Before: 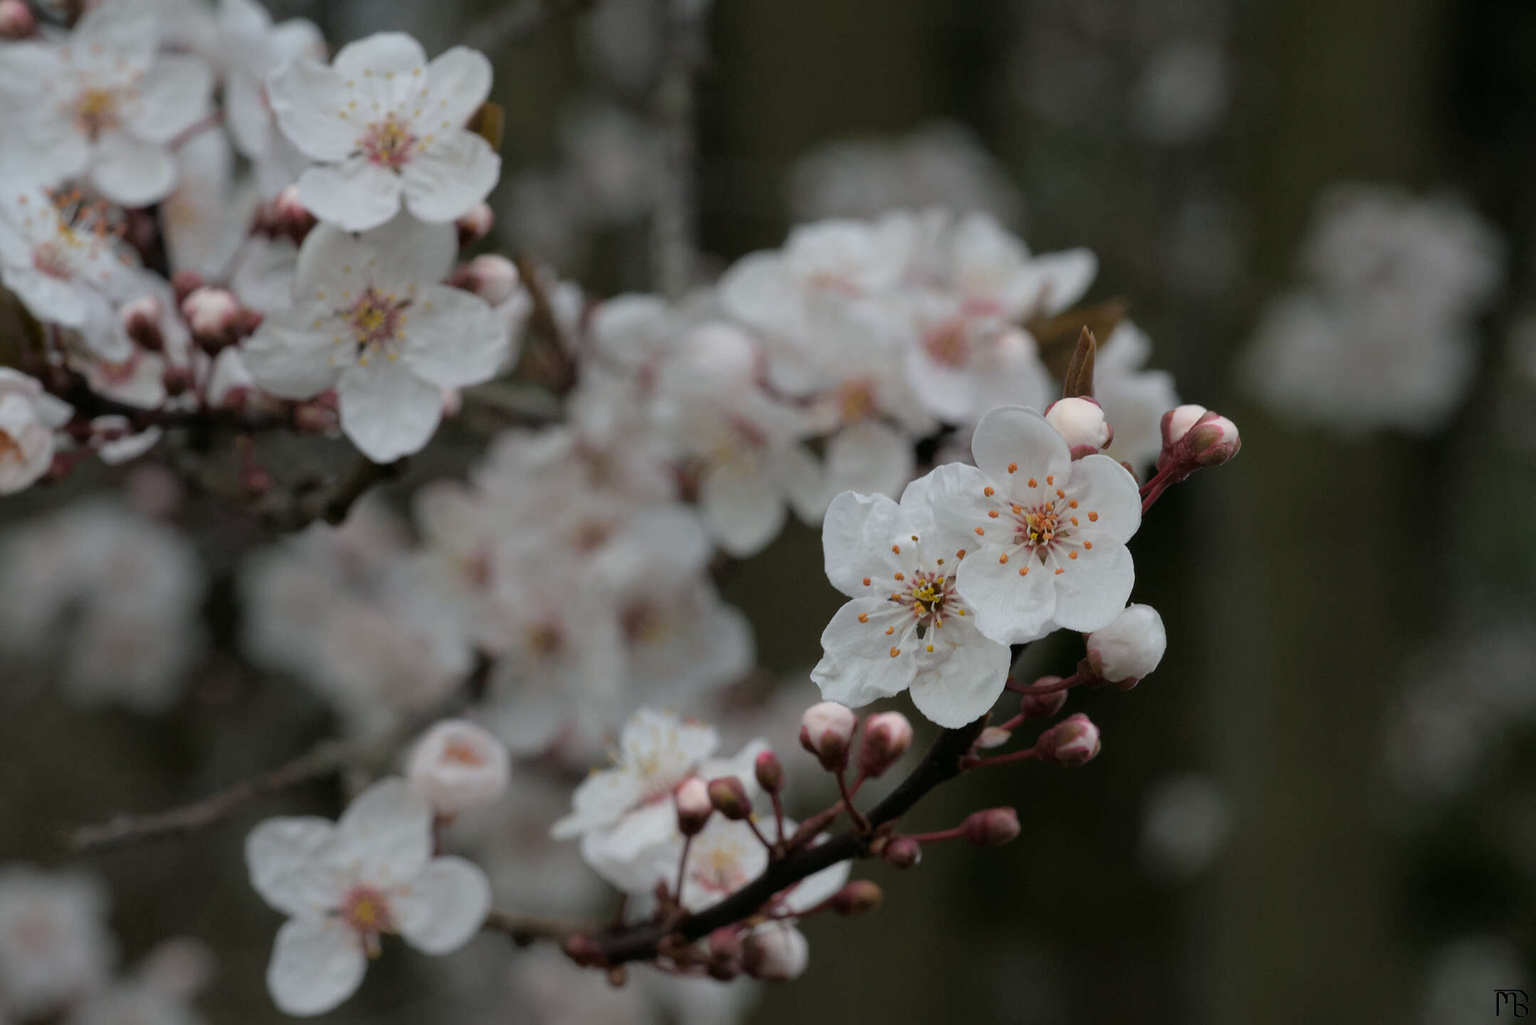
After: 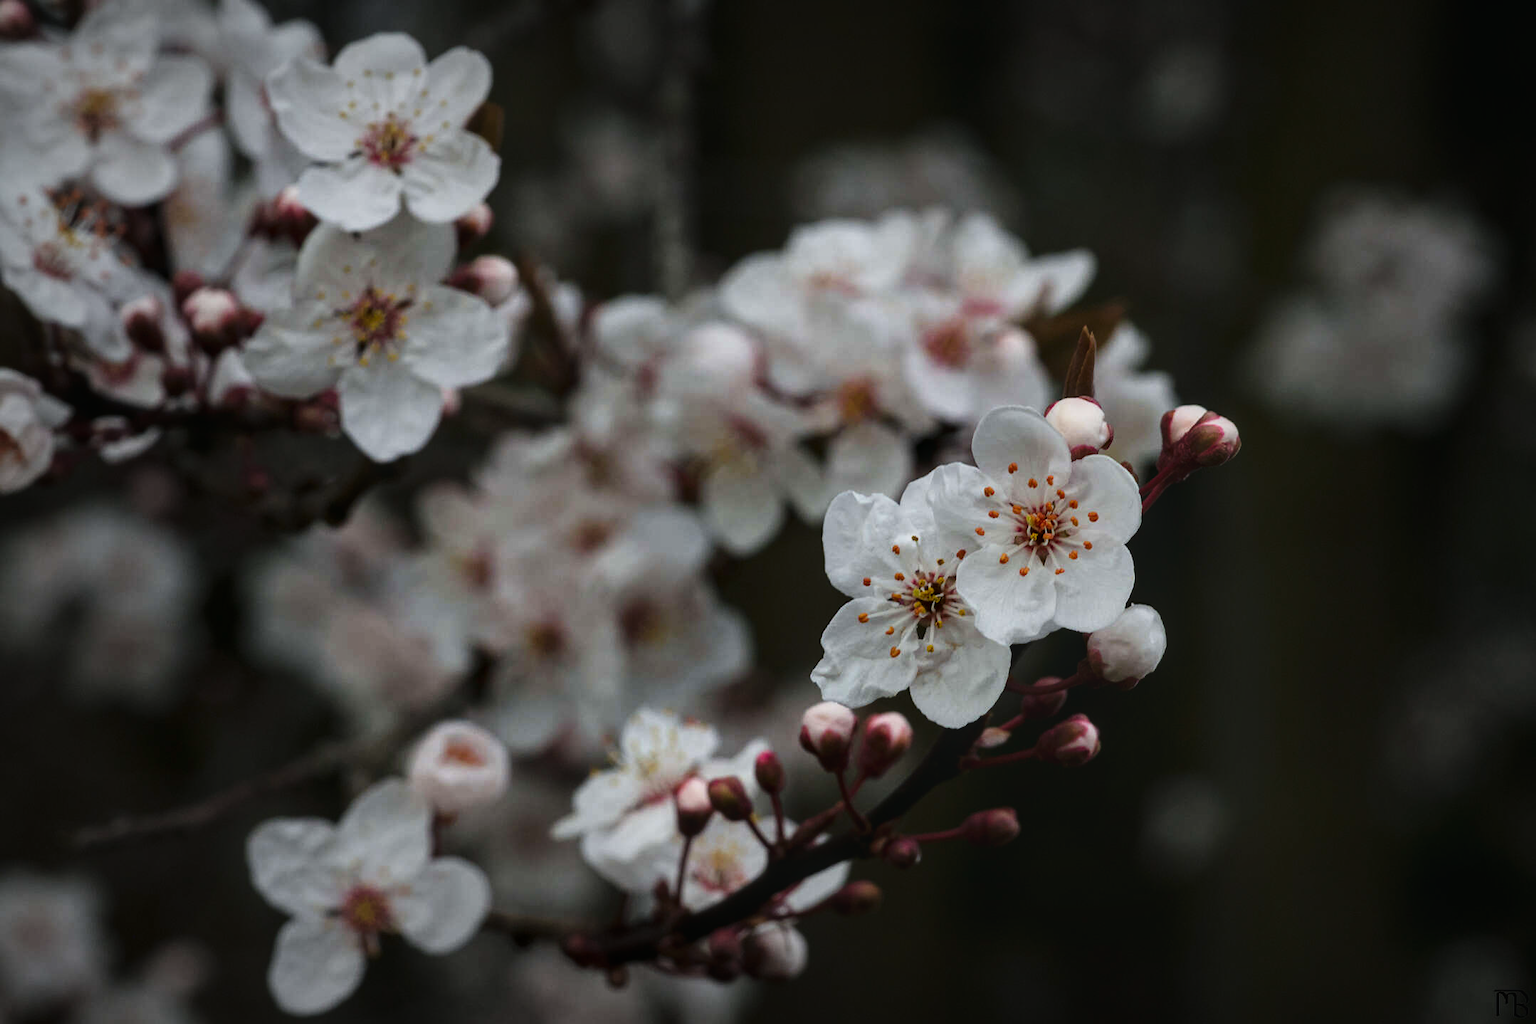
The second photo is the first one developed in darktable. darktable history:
vignetting: fall-off start 53.28%, brightness -0.453, saturation -0.31, automatic ratio true, width/height ratio 1.312, shape 0.209, unbound false
contrast brightness saturation: contrast 0.069, brightness -0.148, saturation 0.113
tone curve: curves: ch0 [(0, 0.032) (0.181, 0.156) (0.751, 0.829) (1, 1)], preserve colors none
local contrast: on, module defaults
